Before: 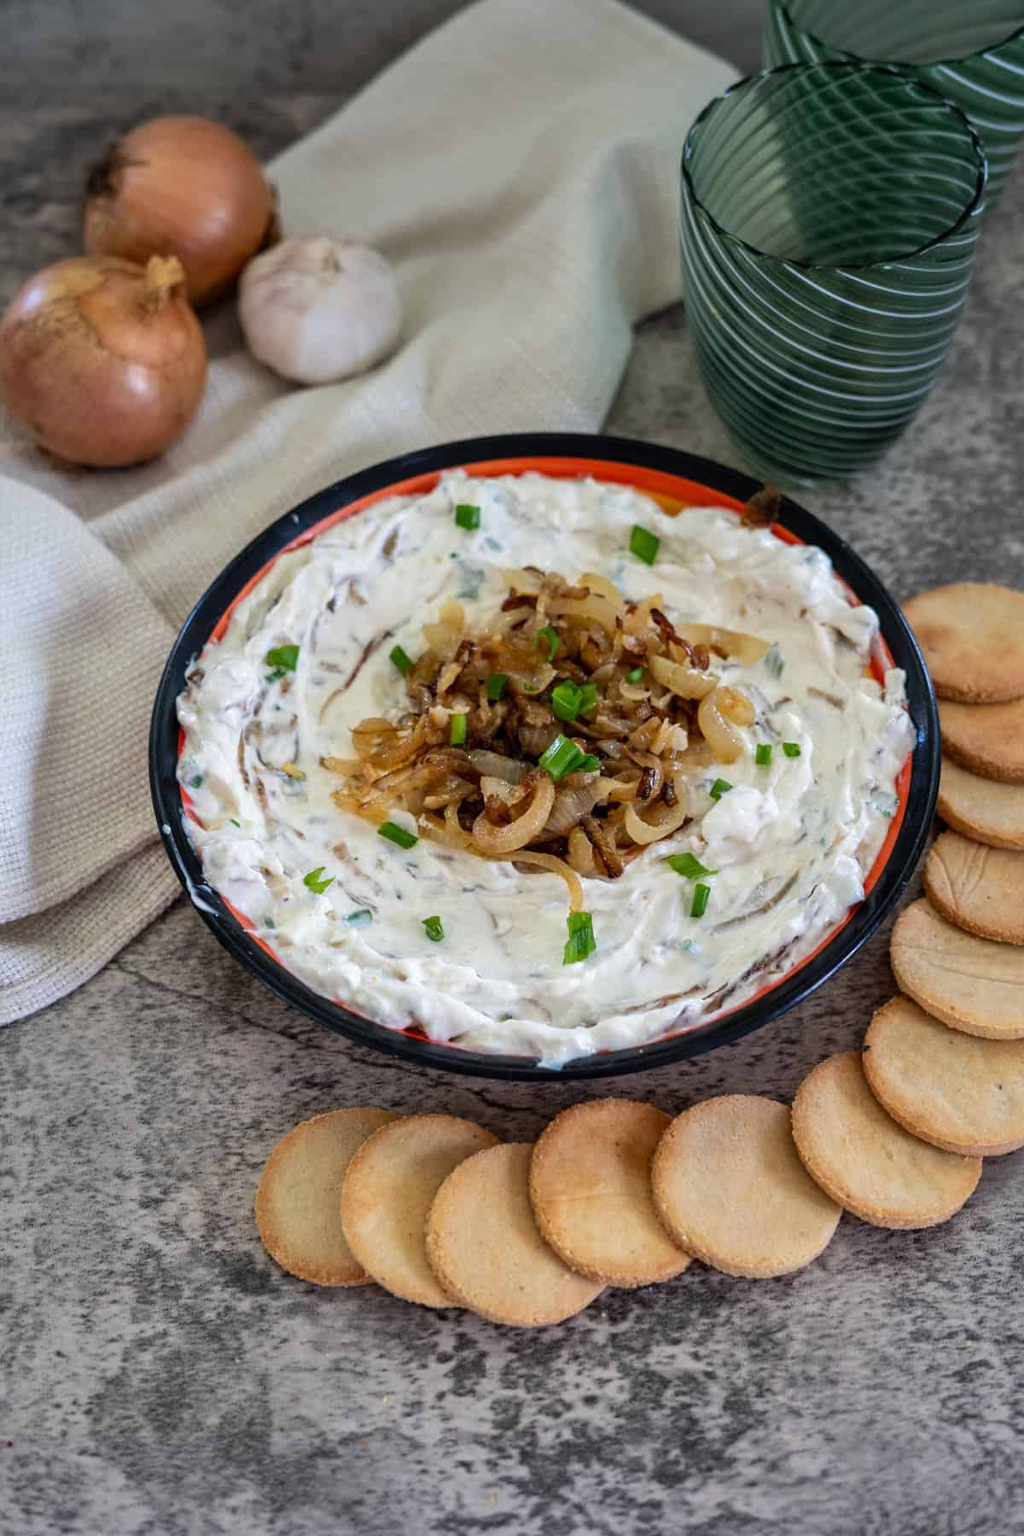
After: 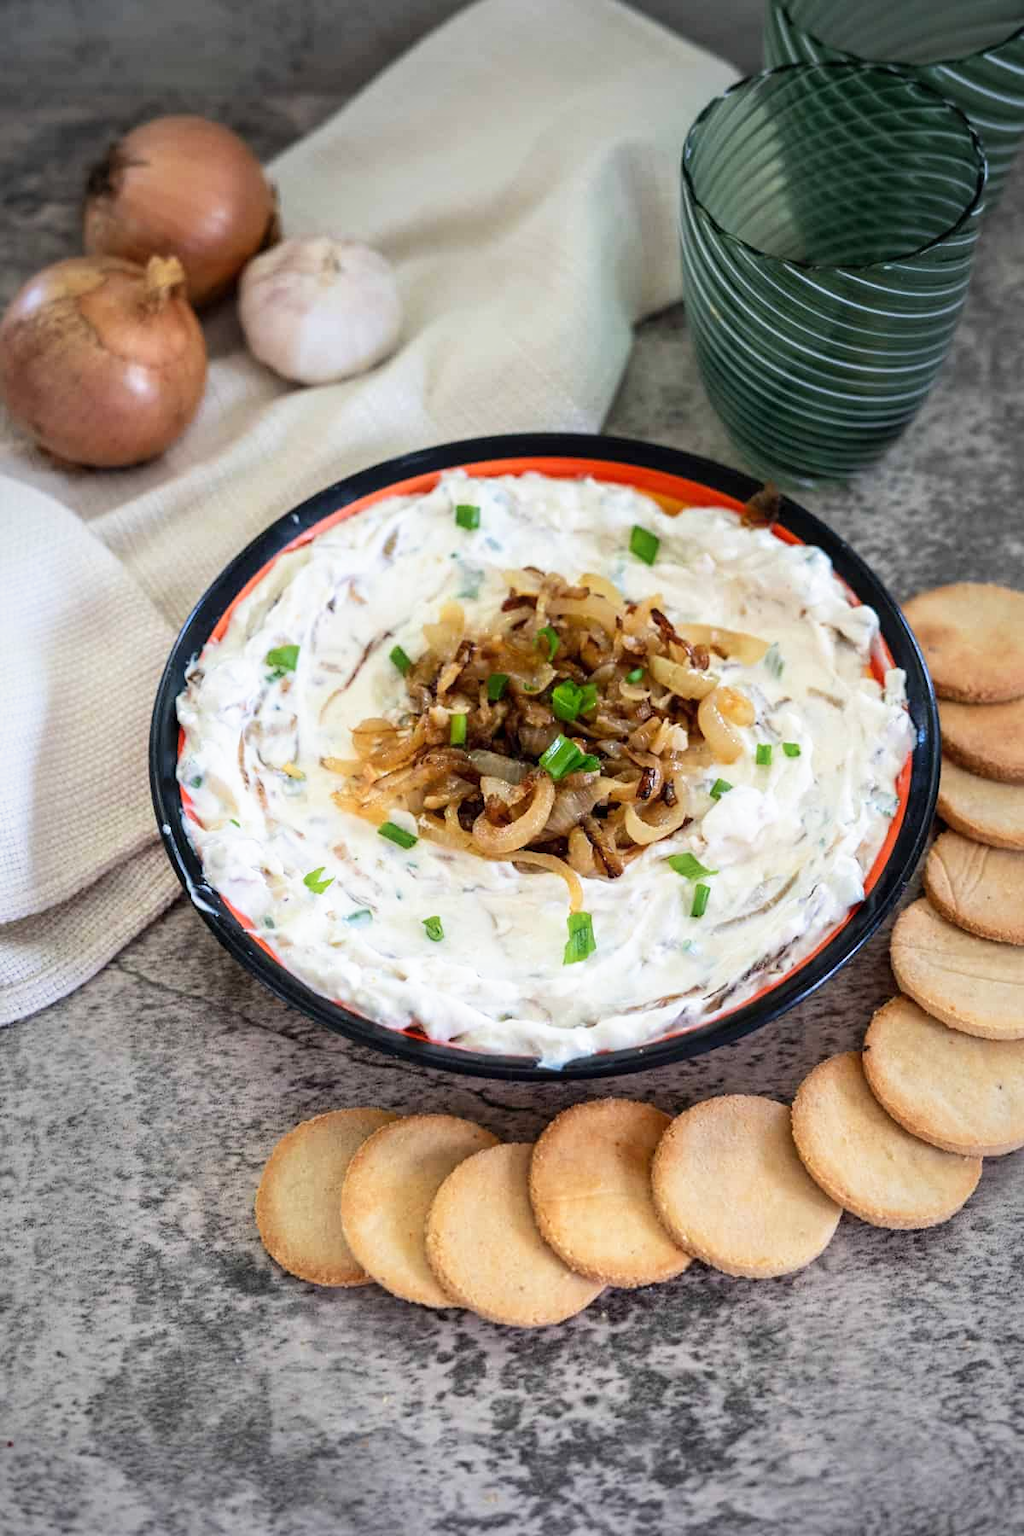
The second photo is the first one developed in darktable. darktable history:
vignetting: fall-off start 71.96%, fall-off radius 107.9%, width/height ratio 0.73
base curve: curves: ch0 [(0, 0) (0.688, 0.865) (1, 1)], preserve colors none
shadows and highlights: shadows -39.69, highlights 62.8, shadows color adjustment 97.67%, soften with gaussian
exposure: compensate exposure bias true, compensate highlight preservation false
